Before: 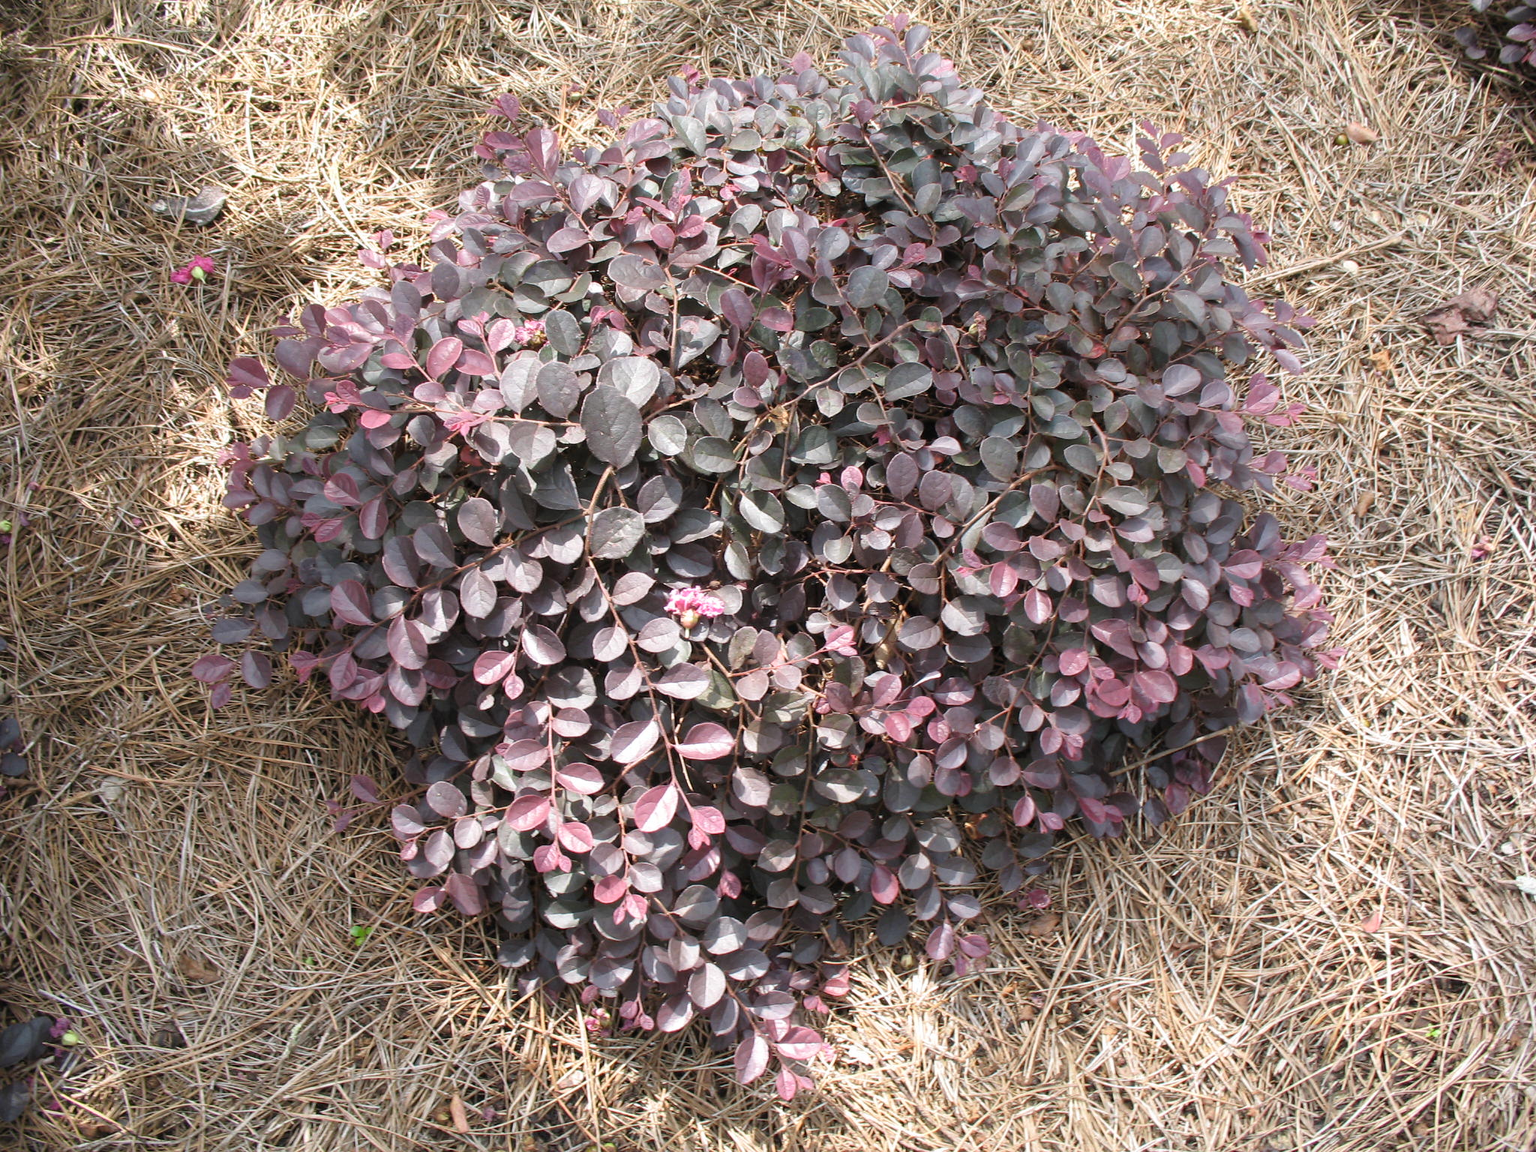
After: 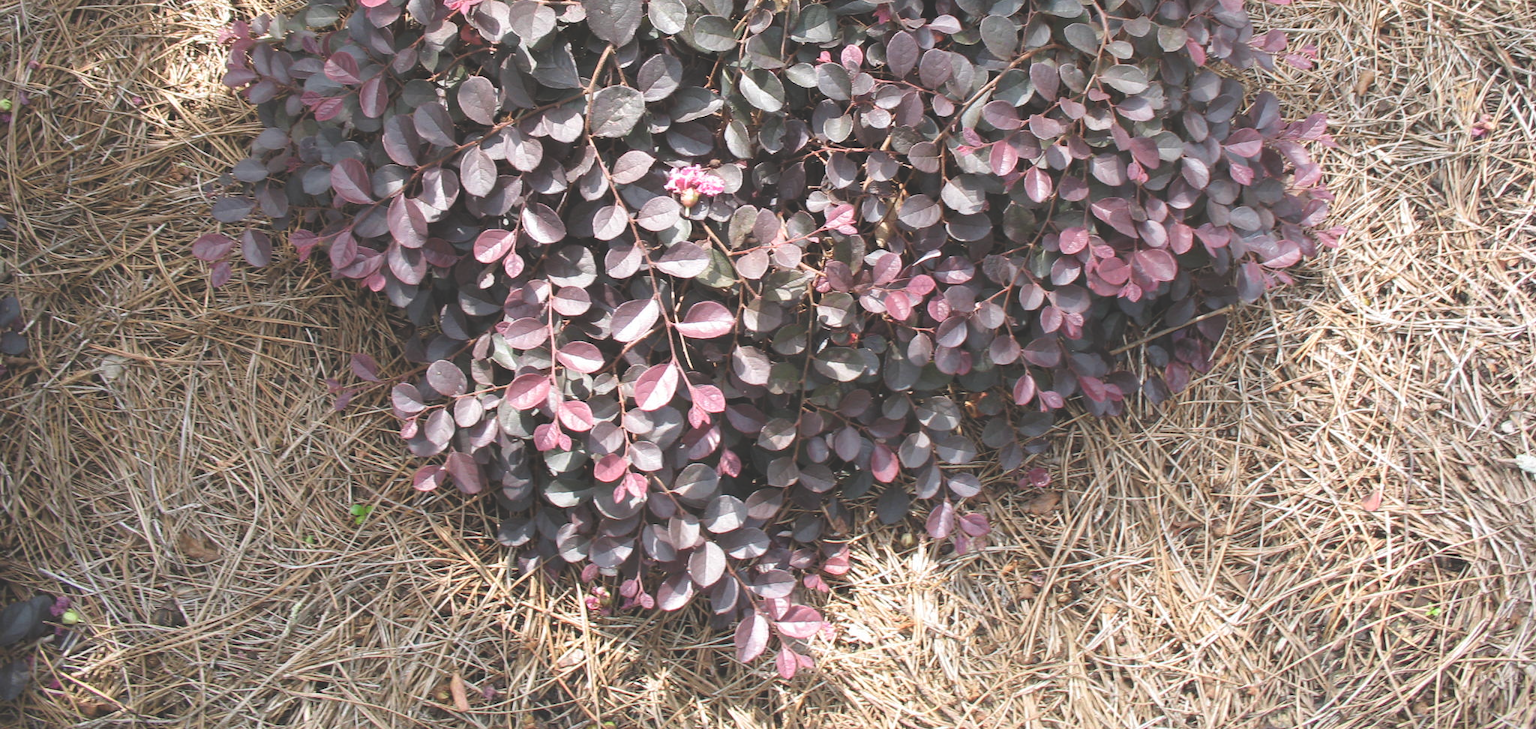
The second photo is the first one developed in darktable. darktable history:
exposure: black level correction -0.026, compensate highlight preservation false
crop and rotate: top 36.629%
